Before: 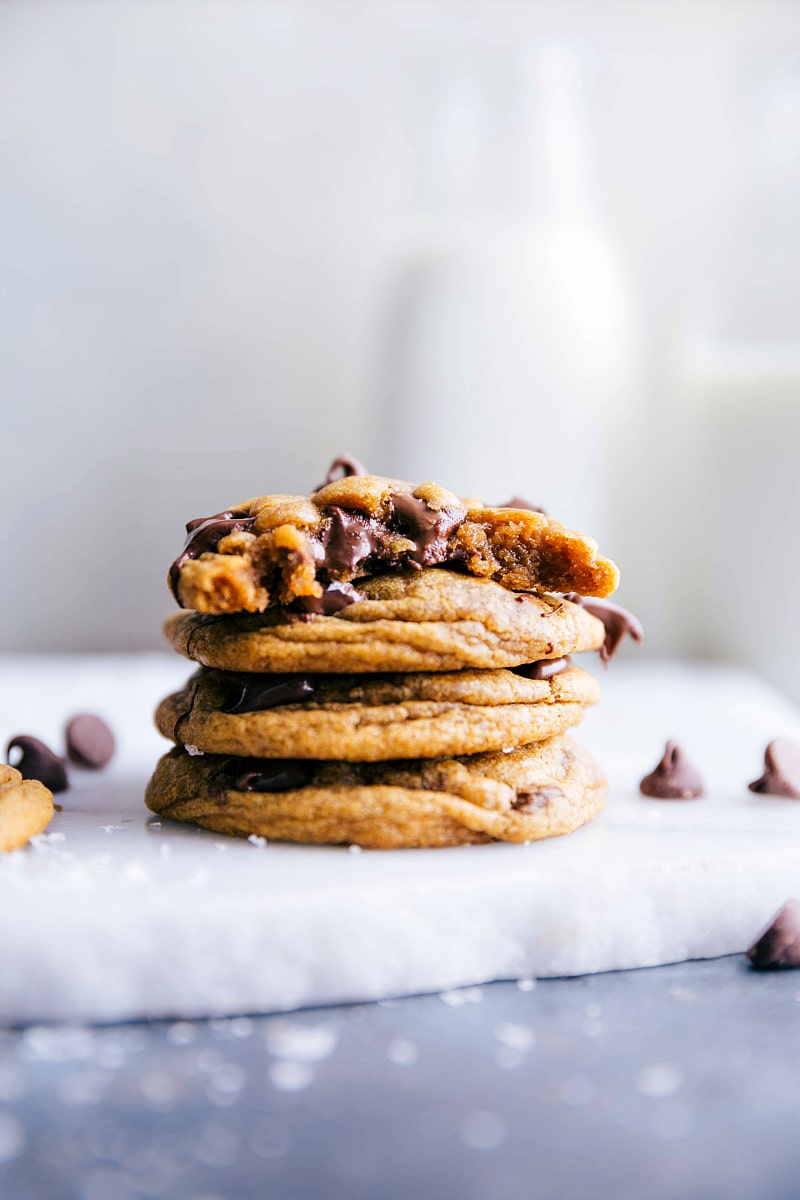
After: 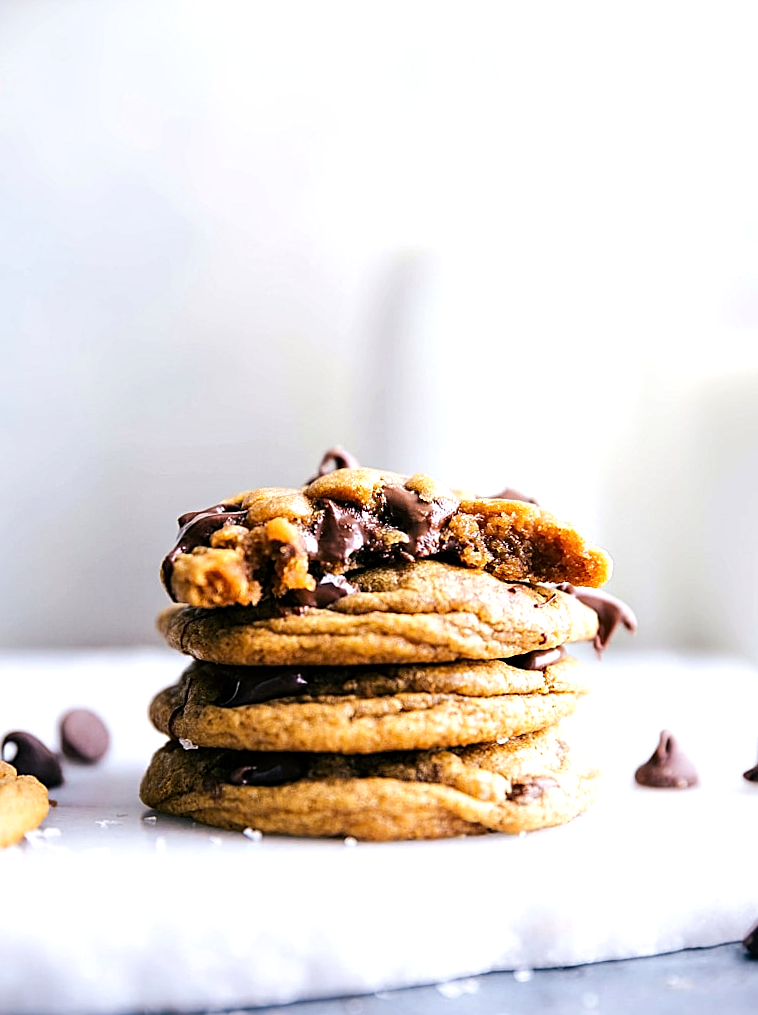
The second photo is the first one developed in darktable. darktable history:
exposure: compensate highlight preservation false
sharpen: on, module defaults
tone equalizer: -8 EV -0.45 EV, -7 EV -0.418 EV, -6 EV -0.303 EV, -5 EV -0.235 EV, -3 EV 0.208 EV, -2 EV 0.349 EV, -1 EV 0.395 EV, +0 EV 0.42 EV, edges refinement/feathering 500, mask exposure compensation -1.25 EV, preserve details no
crop and rotate: angle 0.561°, left 0.245%, right 3.615%, bottom 14.117%
